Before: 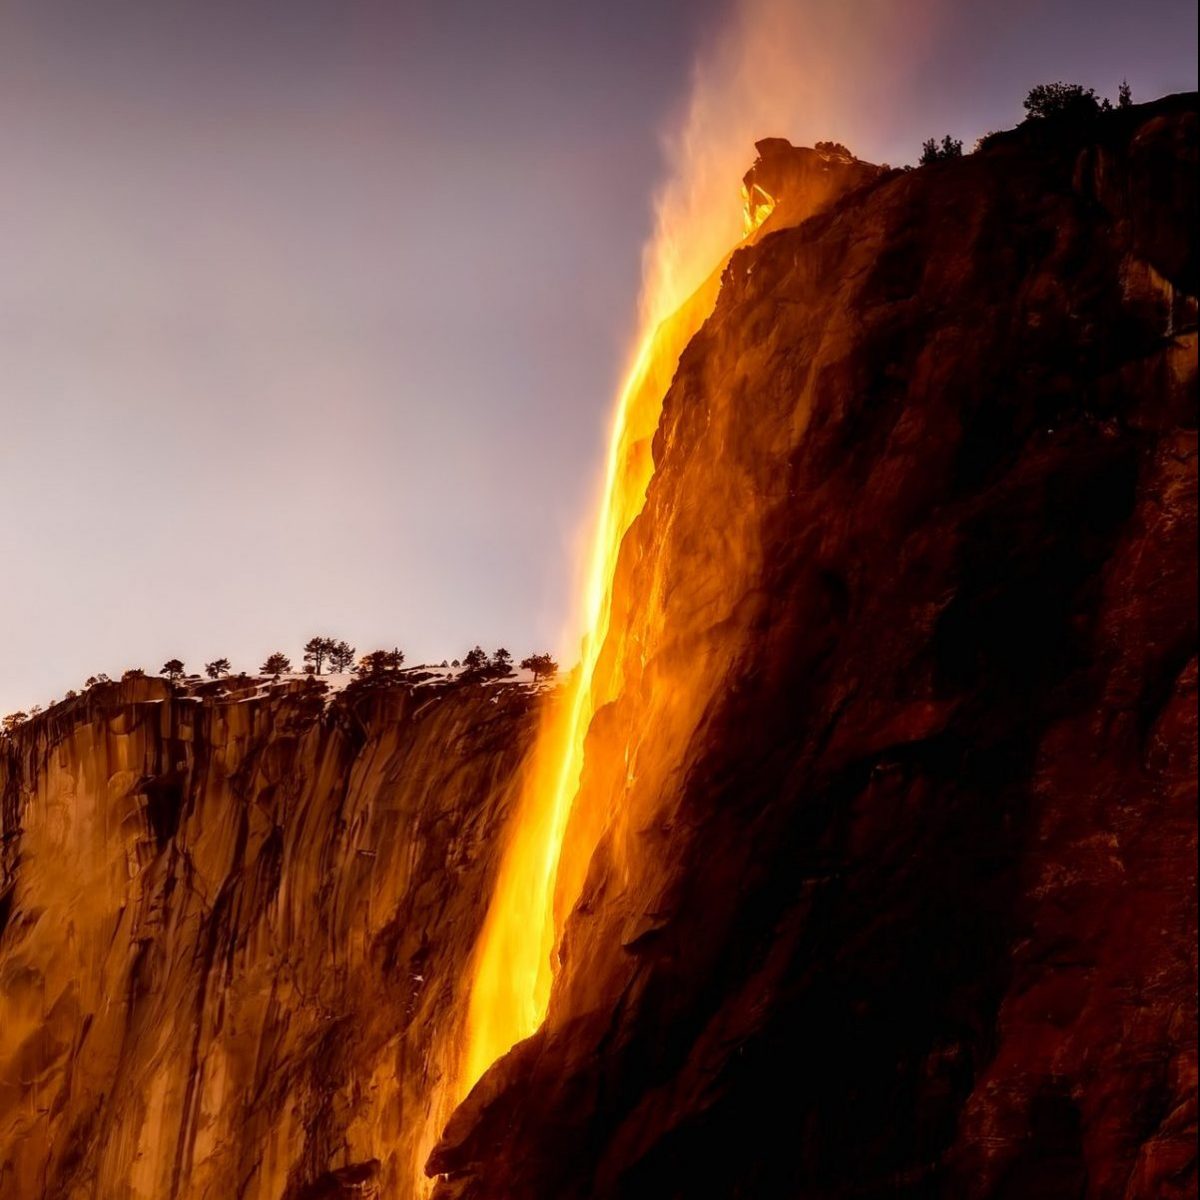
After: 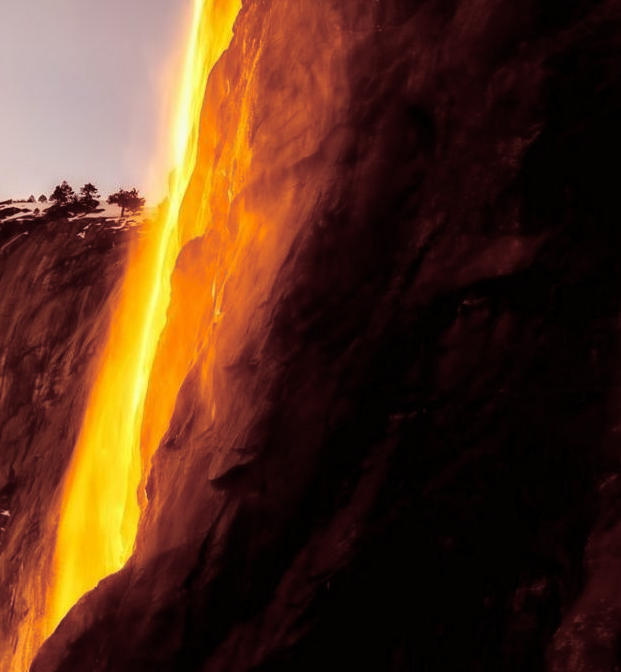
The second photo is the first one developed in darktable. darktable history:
split-toning: on, module defaults
crop: left 34.479%, top 38.822%, right 13.718%, bottom 5.172%
